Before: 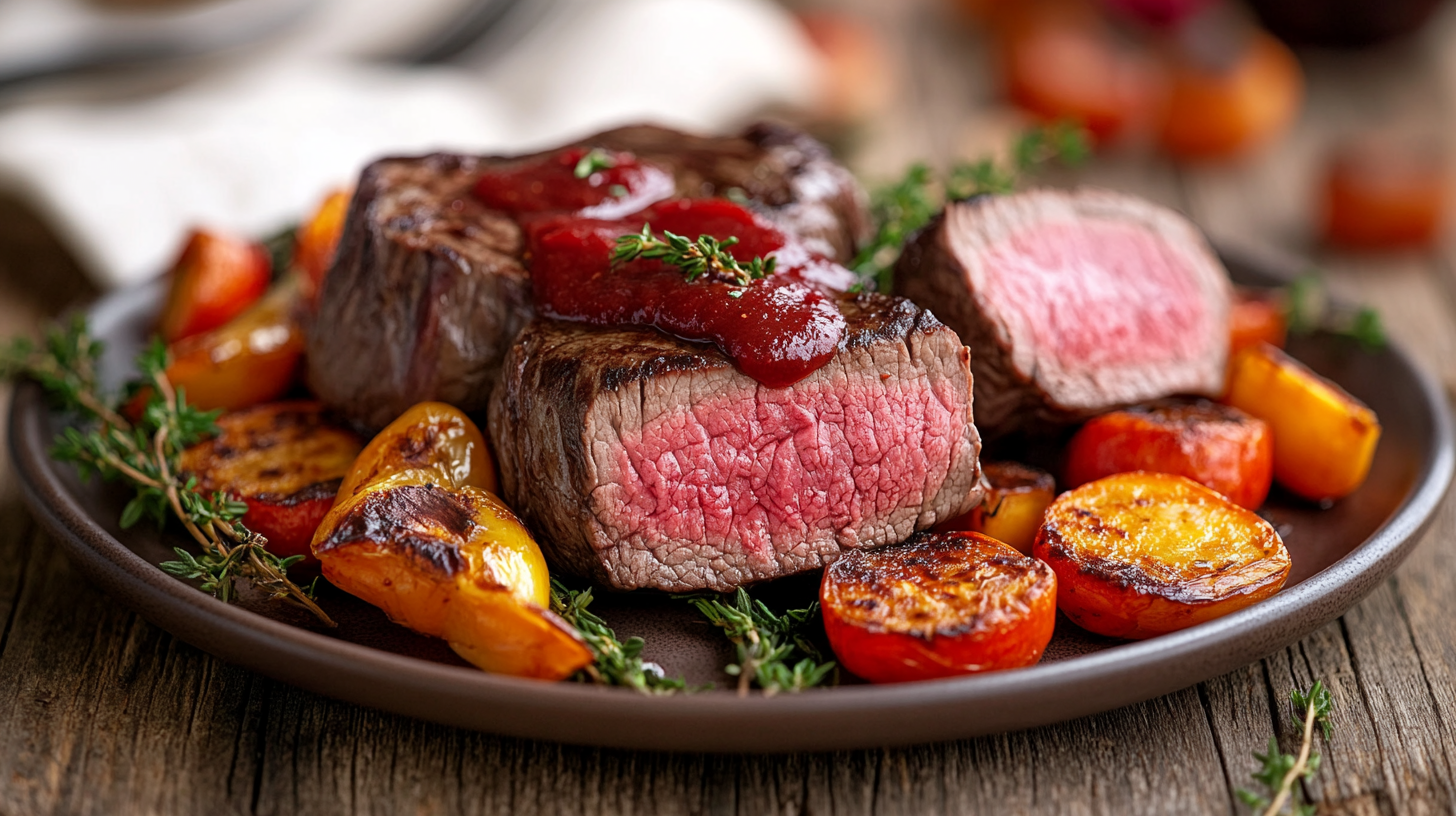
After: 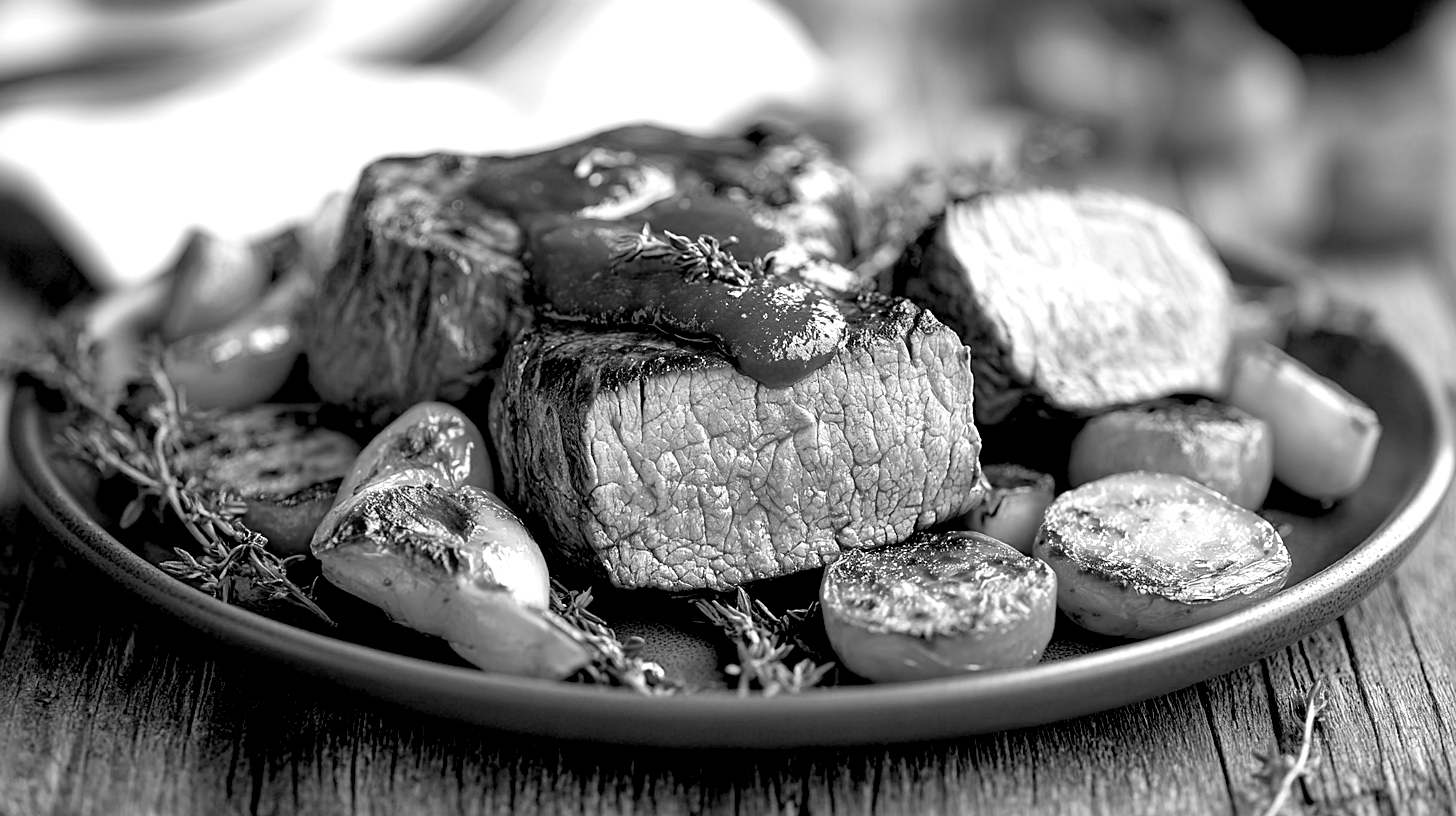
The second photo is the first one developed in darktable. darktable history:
sharpen: radius 1.458, amount 0.398, threshold 1.271
exposure: exposure 0.556 EV, compensate highlight preservation false
rgb levels: levels [[0.013, 0.434, 0.89], [0, 0.5, 1], [0, 0.5, 1]]
monochrome: on, module defaults
